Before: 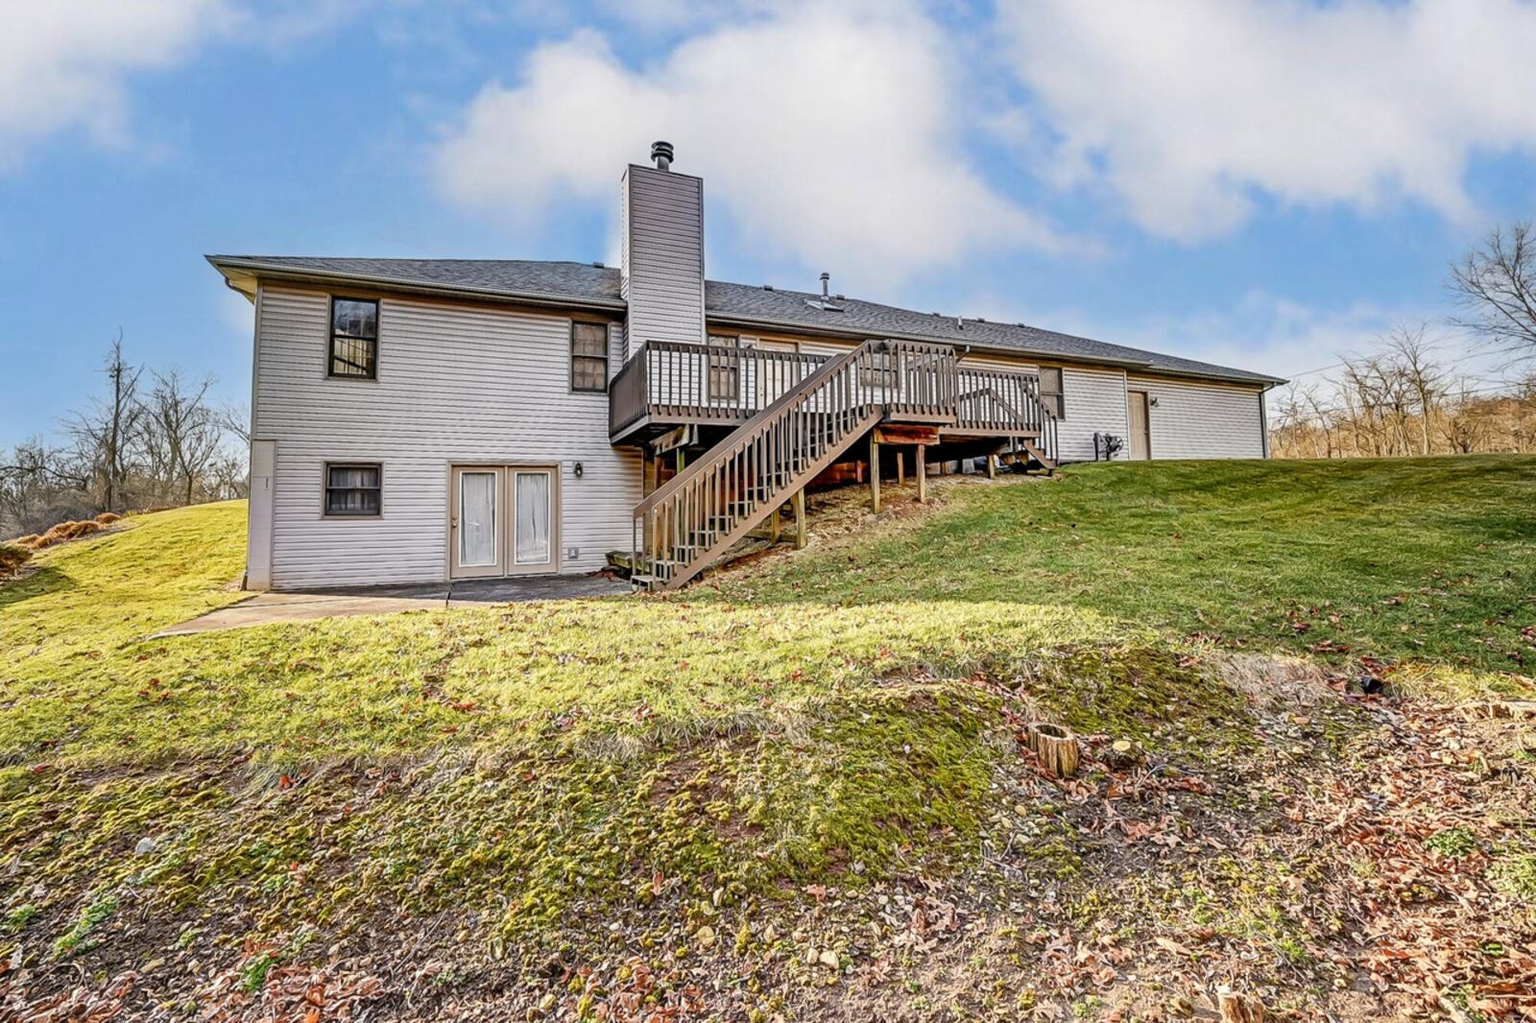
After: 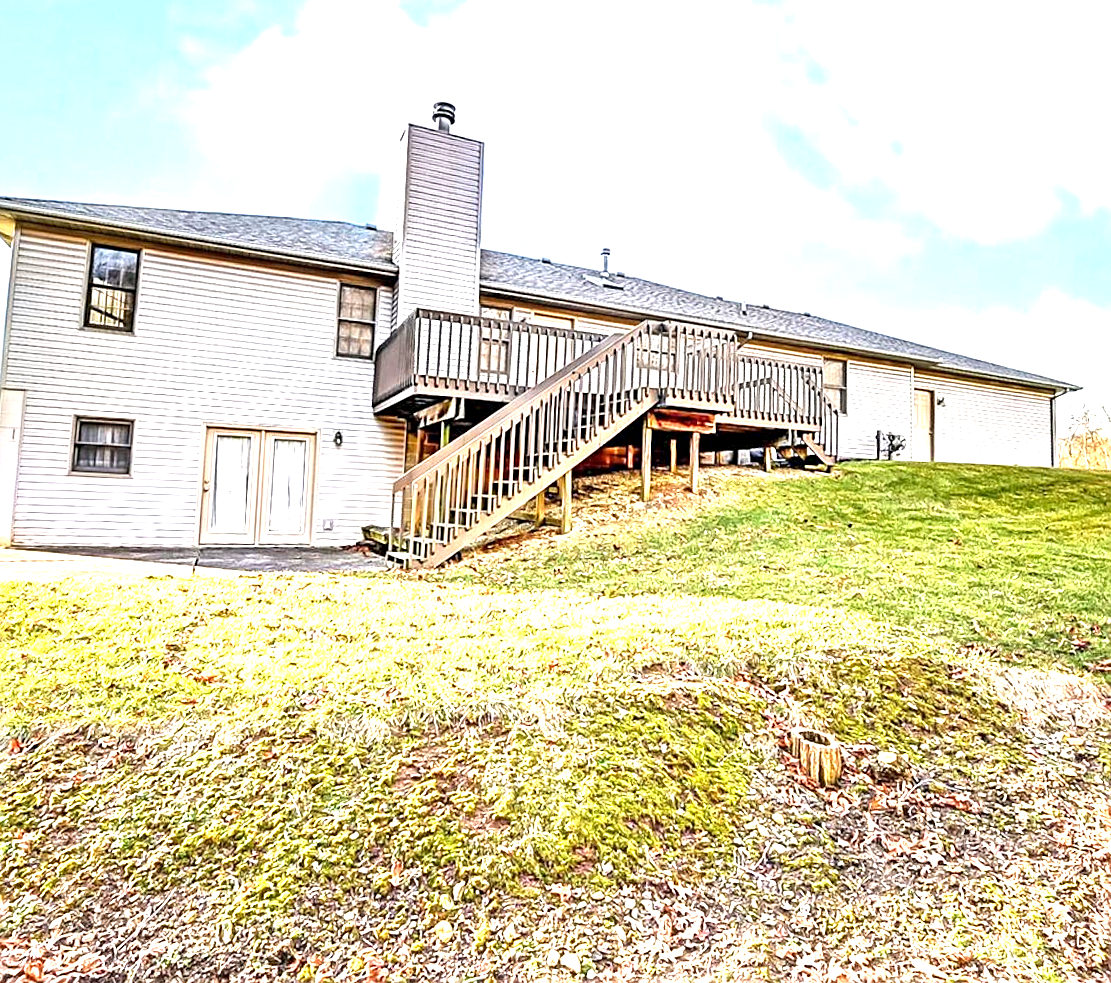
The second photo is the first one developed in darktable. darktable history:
exposure: black level correction 0.001, exposure 1.732 EV, compensate highlight preservation false
crop and rotate: angle -3.21°, left 13.992%, top 0.035%, right 10.776%, bottom 0.063%
sharpen: on, module defaults
